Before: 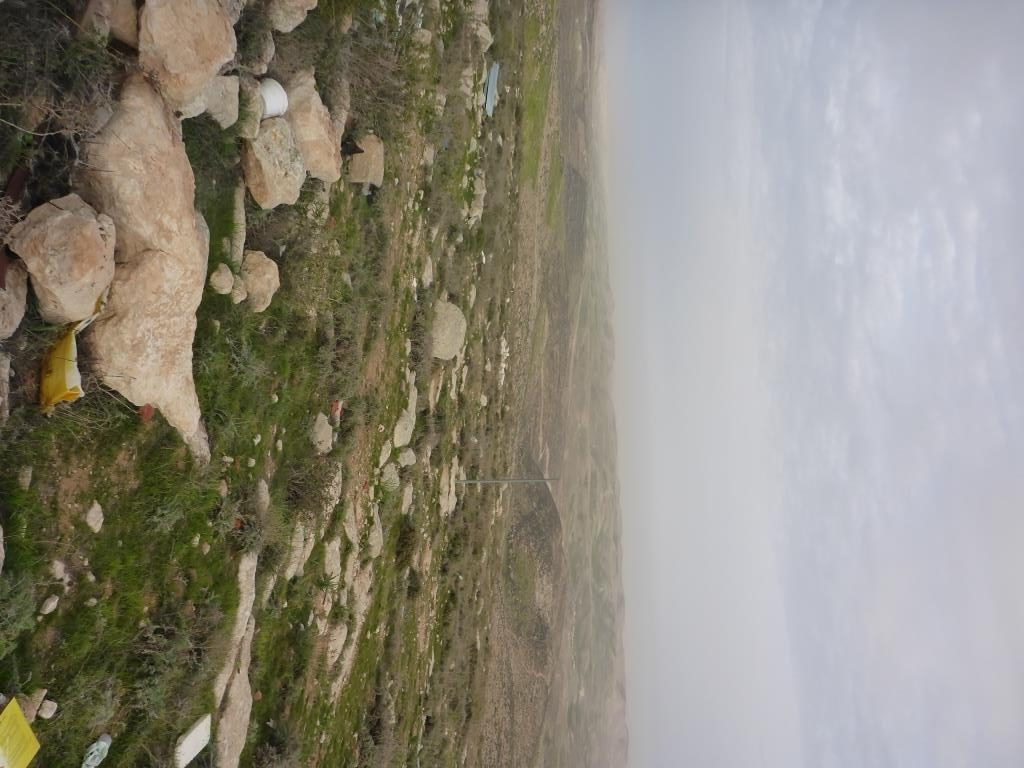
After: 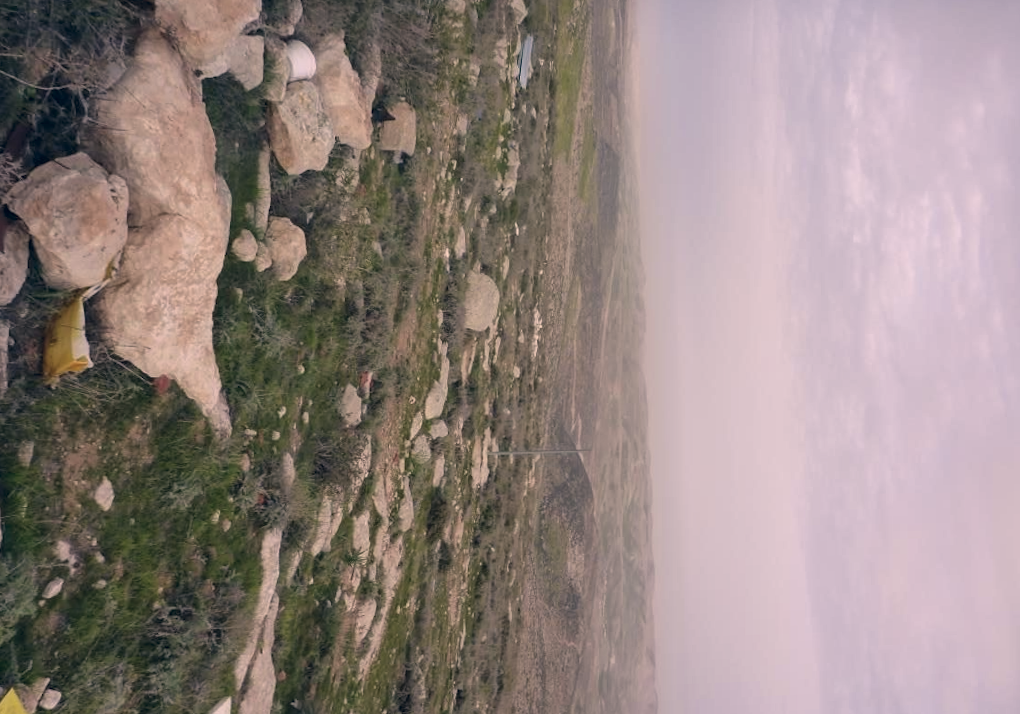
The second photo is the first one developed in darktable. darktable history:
rotate and perspective: rotation 0.215°, lens shift (vertical) -0.139, crop left 0.069, crop right 0.939, crop top 0.002, crop bottom 0.996
local contrast: highlights 100%, shadows 100%, detail 120%, midtone range 0.2
color correction: highlights a* 14.46, highlights b* 5.85, shadows a* -5.53, shadows b* -15.24, saturation 0.85
